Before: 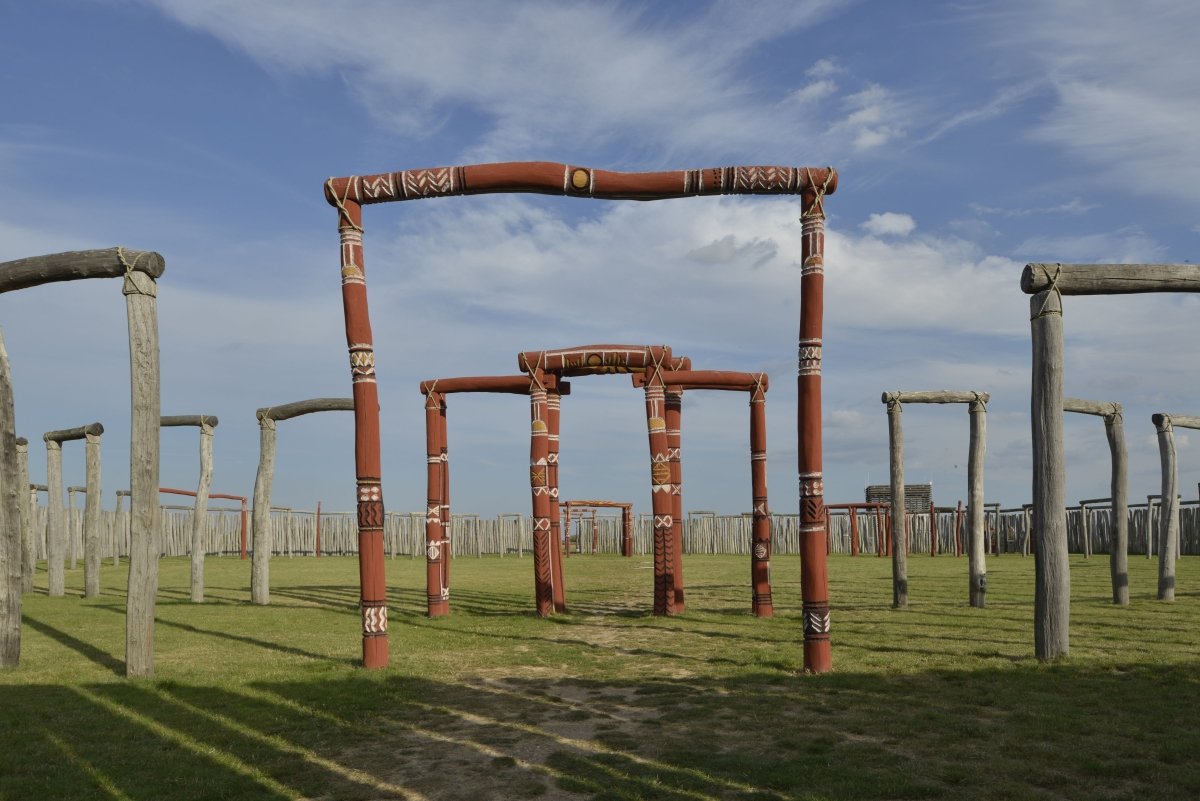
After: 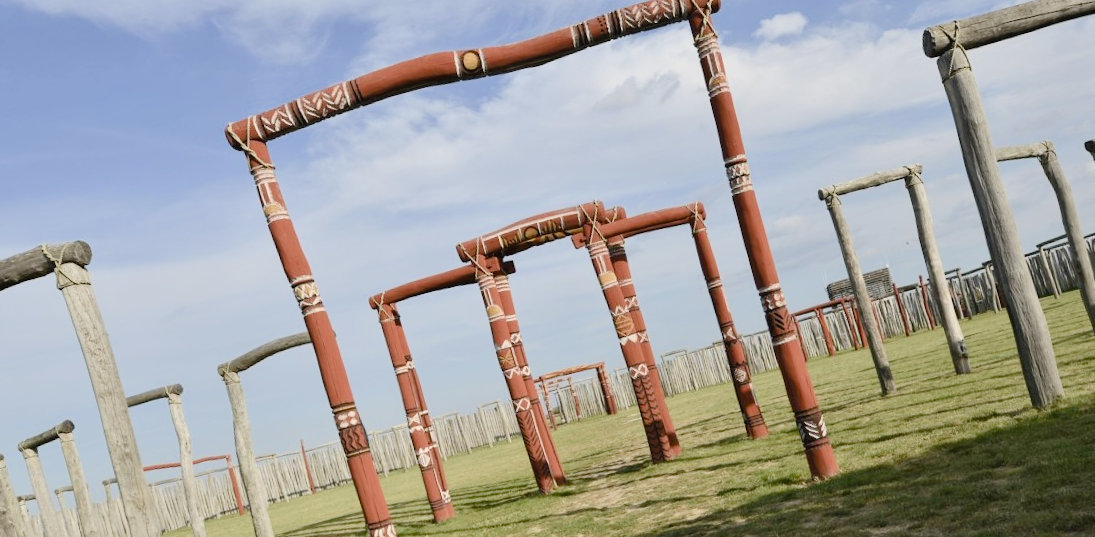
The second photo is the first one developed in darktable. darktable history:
rotate and perspective: rotation -14.8°, crop left 0.1, crop right 0.903, crop top 0.25, crop bottom 0.748
white balance: emerald 1
color balance rgb: shadows lift › luminance -10%, shadows lift › chroma 1%, shadows lift › hue 113°, power › luminance -15%, highlights gain › chroma 0.2%, highlights gain › hue 333°, global offset › luminance 0.5%, perceptual saturation grading › global saturation 20%, perceptual saturation grading › highlights -50%, perceptual saturation grading › shadows 25%, contrast -10%
filmic rgb: black relative exposure -7.65 EV, white relative exposure 4.56 EV, hardness 3.61, color science v6 (2022)
exposure: black level correction 0, exposure 1.45 EV, compensate exposure bias true, compensate highlight preservation false
